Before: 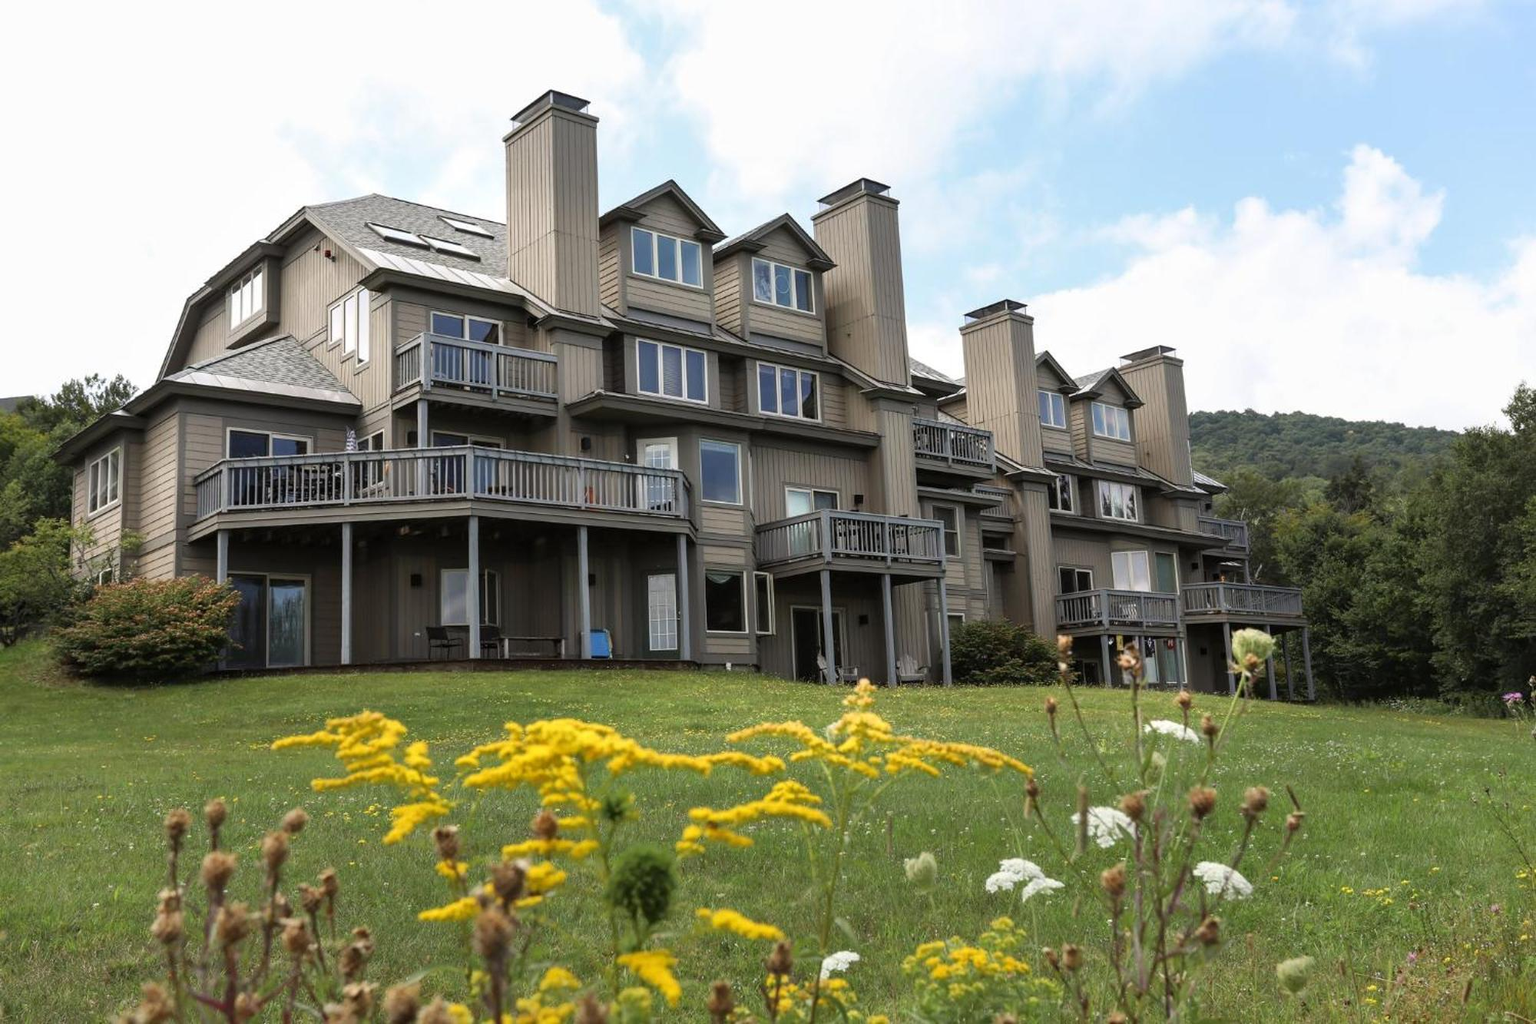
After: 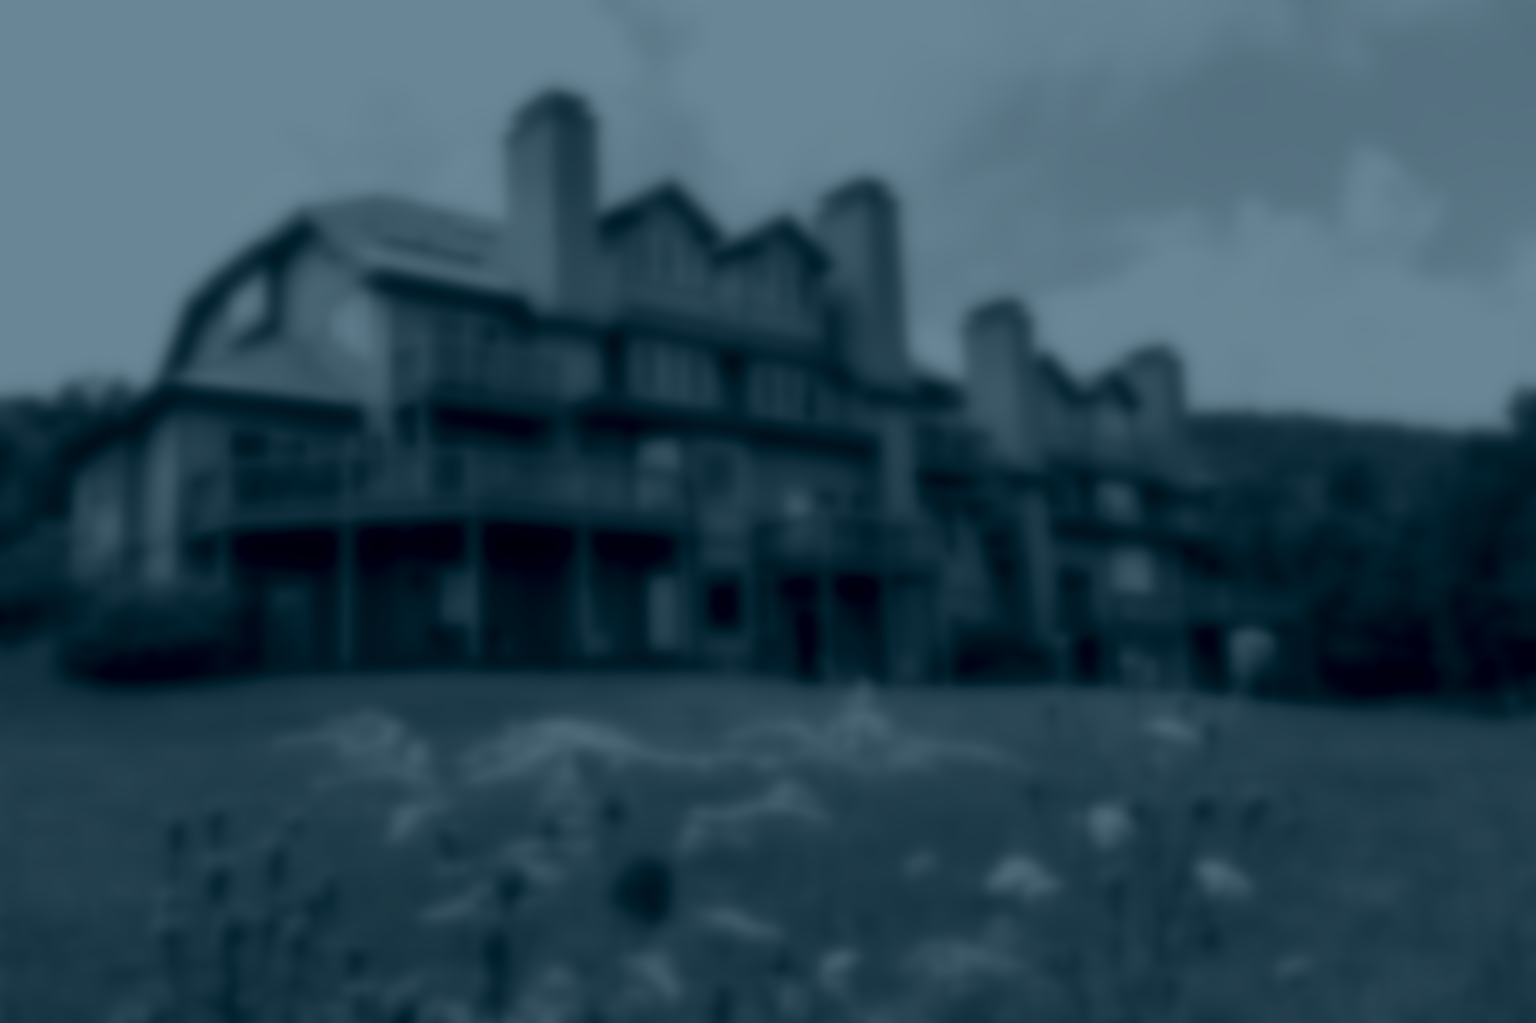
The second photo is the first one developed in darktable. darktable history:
tone equalizer: on, module defaults
exposure: compensate highlight preservation false
colorize: hue 194.4°, saturation 29%, source mix 61.75%, lightness 3.98%, version 1
sharpen: on, module defaults
lowpass: on, module defaults
